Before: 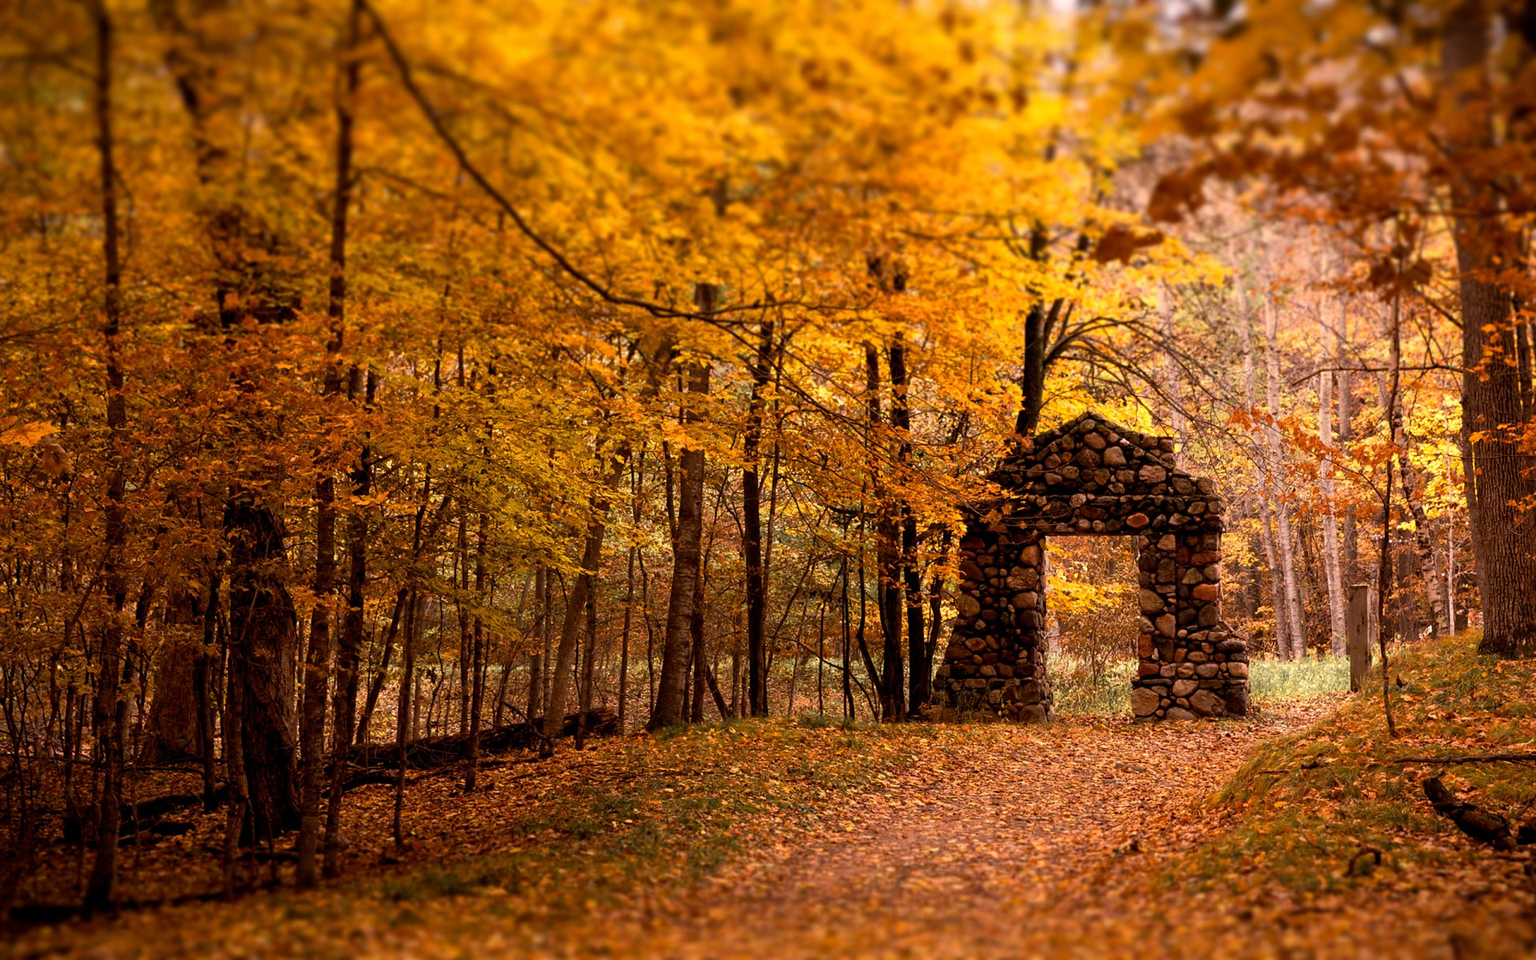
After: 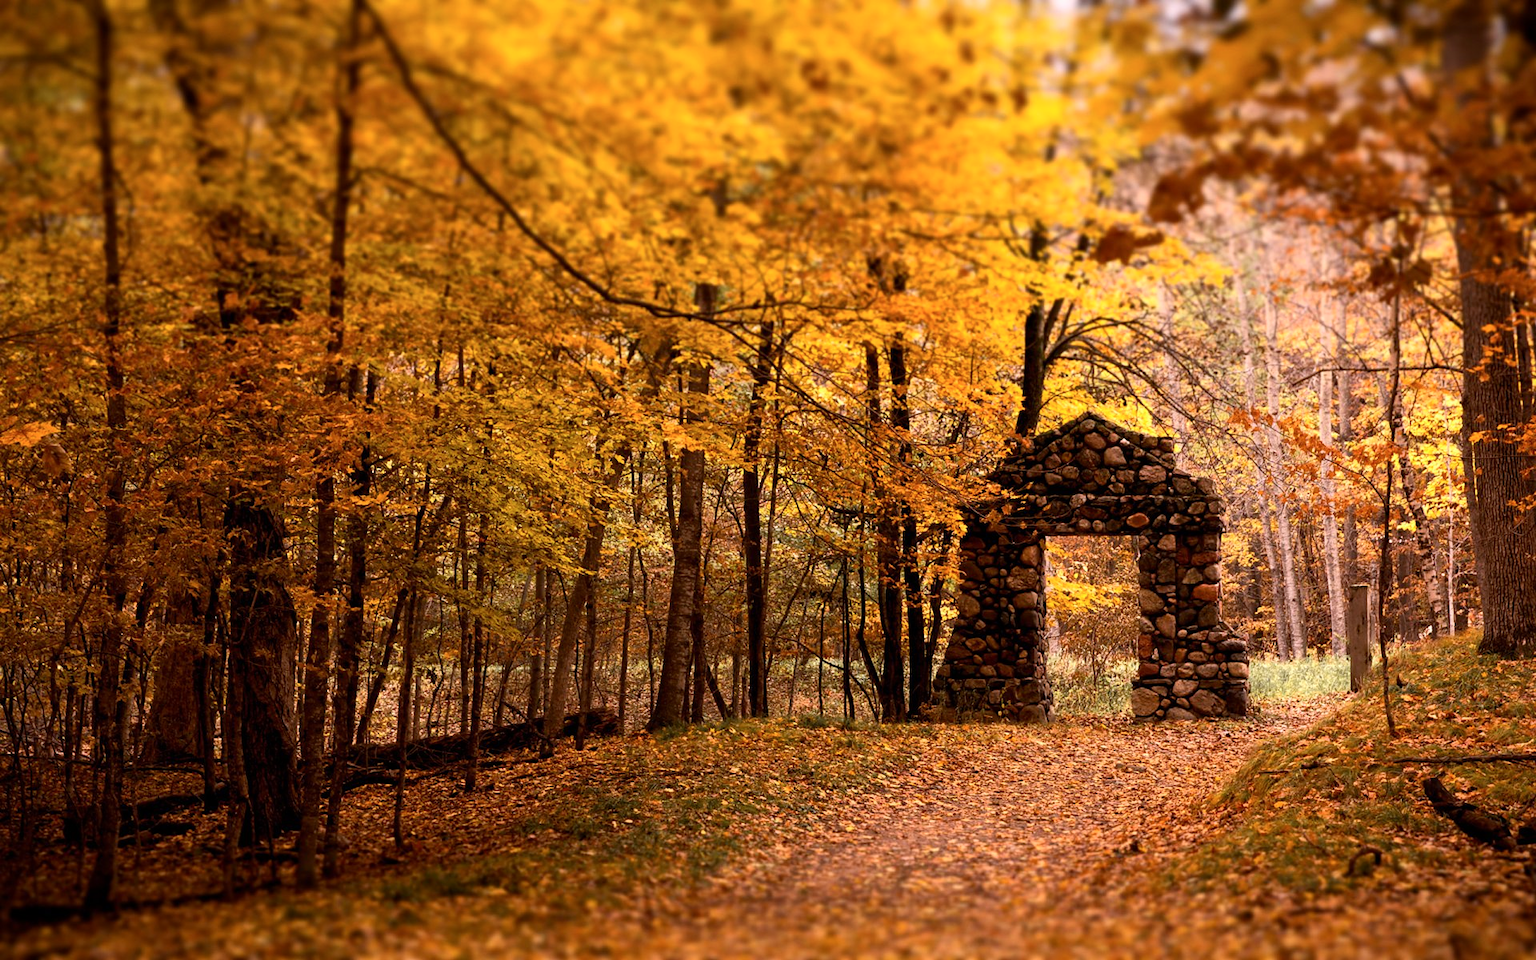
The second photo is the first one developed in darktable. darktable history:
white balance: red 0.983, blue 1.036
contrast brightness saturation: contrast 0.15, brightness 0.05
